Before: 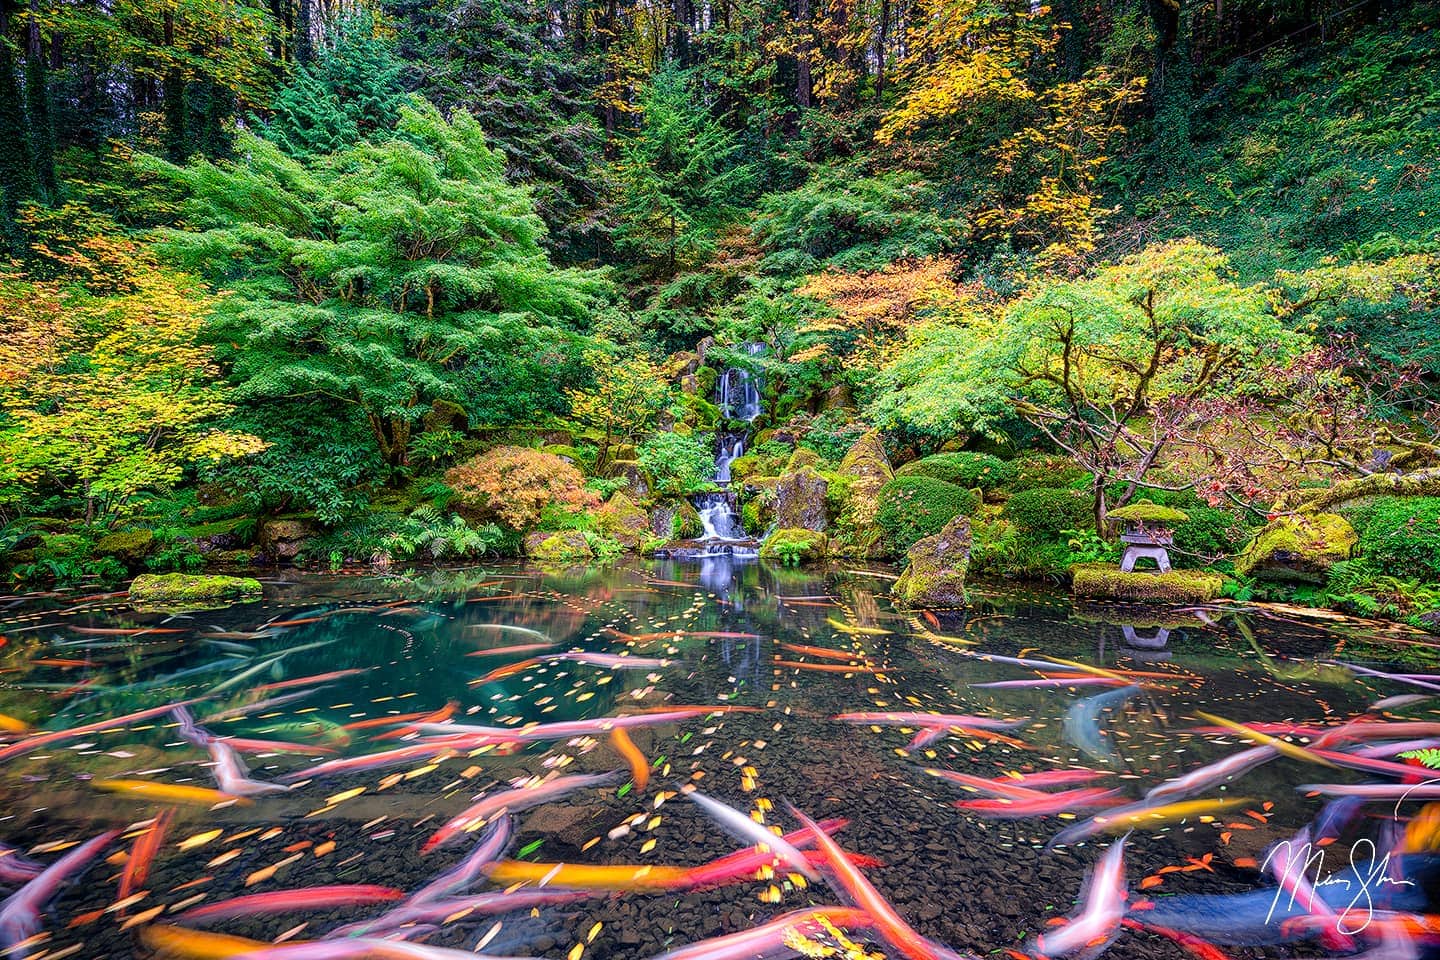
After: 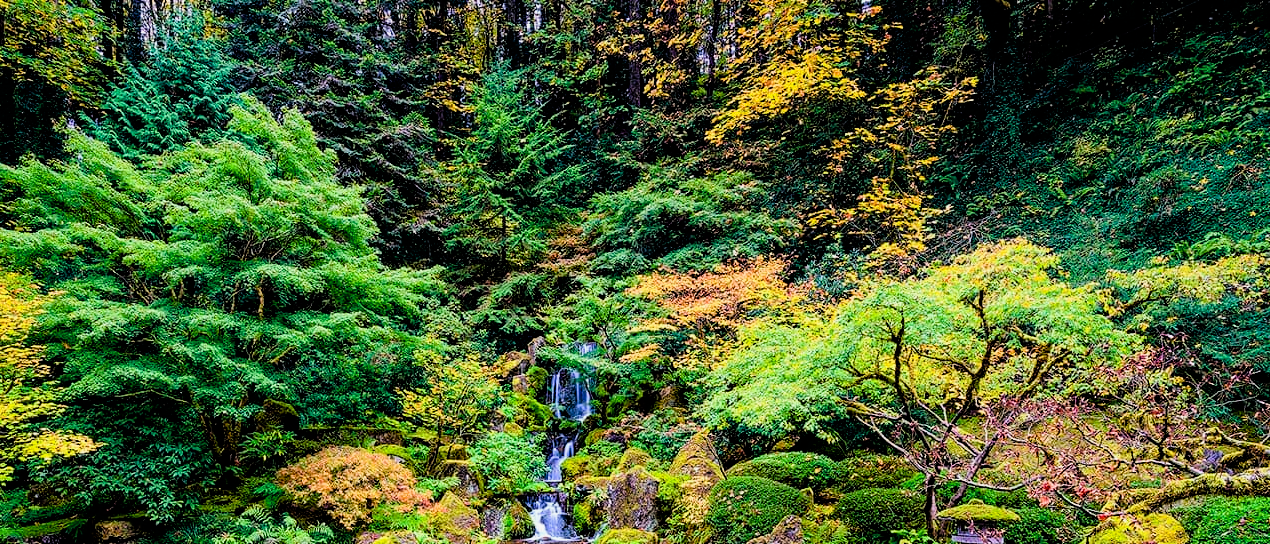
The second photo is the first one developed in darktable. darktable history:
filmic rgb: black relative exposure -4.03 EV, white relative exposure 3 EV, hardness 2.99, contrast 1.389, iterations of high-quality reconstruction 0
crop and rotate: left 11.804%, bottom 43.286%
exposure: black level correction 0.005, exposure 0.017 EV, compensate exposure bias true, compensate highlight preservation false
color balance rgb: global offset › chroma 0.059%, global offset › hue 254.04°, linear chroma grading › shadows 19.982%, linear chroma grading › highlights 3.137%, linear chroma grading › mid-tones 10.017%, perceptual saturation grading › global saturation 0.769%, global vibrance 20%
